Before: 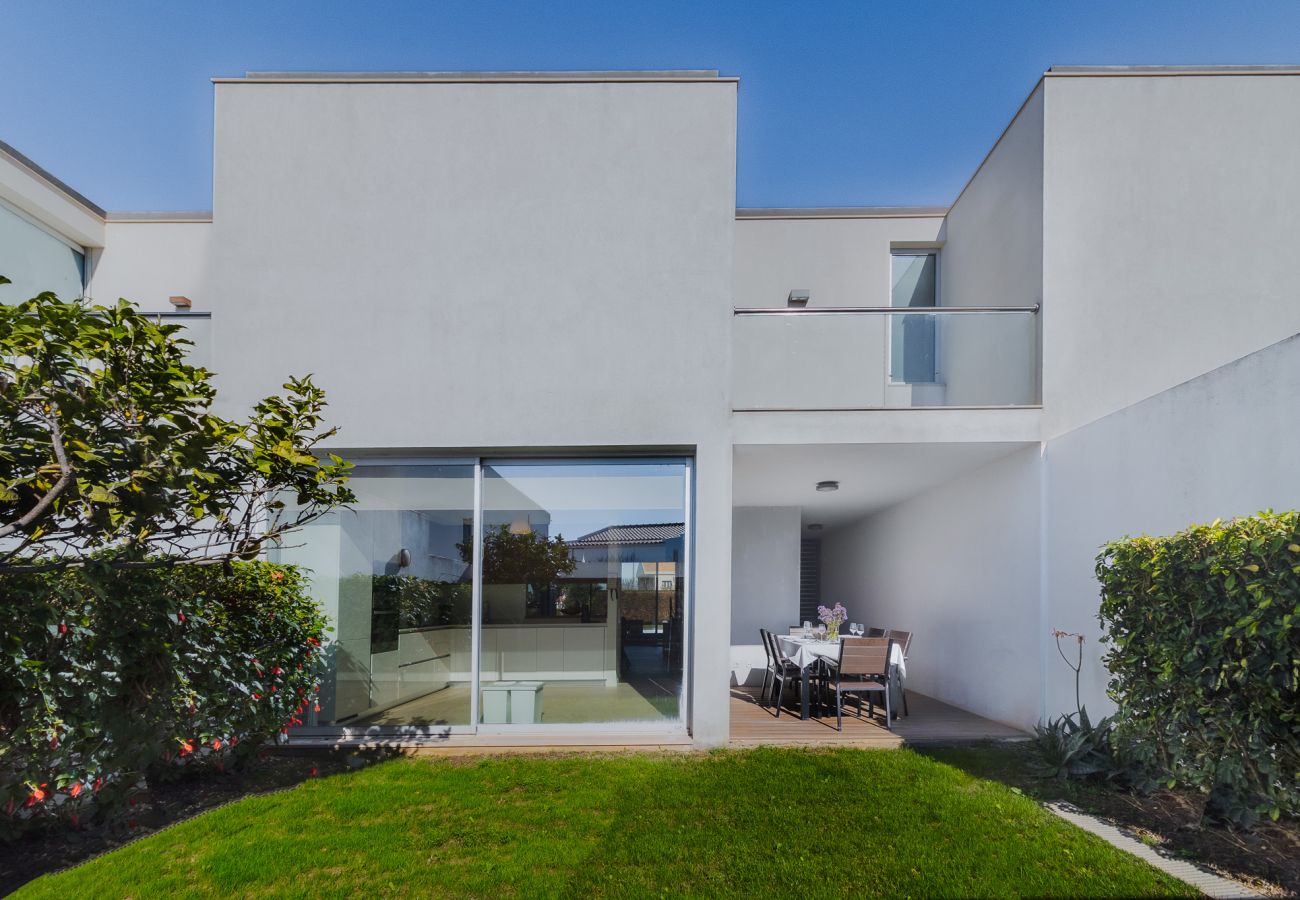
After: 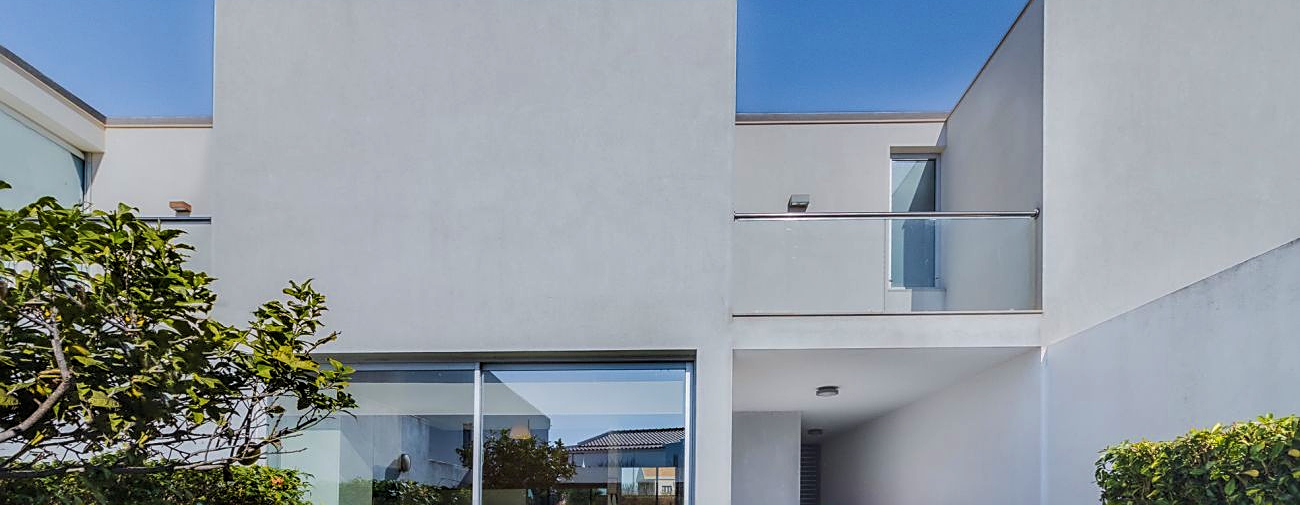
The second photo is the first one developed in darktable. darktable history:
crop and rotate: top 10.605%, bottom 33.274%
levels: levels [0.016, 0.5, 0.996]
sharpen: on, module defaults
exposure: compensate exposure bias true, compensate highlight preservation false
velvia: on, module defaults
local contrast: on, module defaults
